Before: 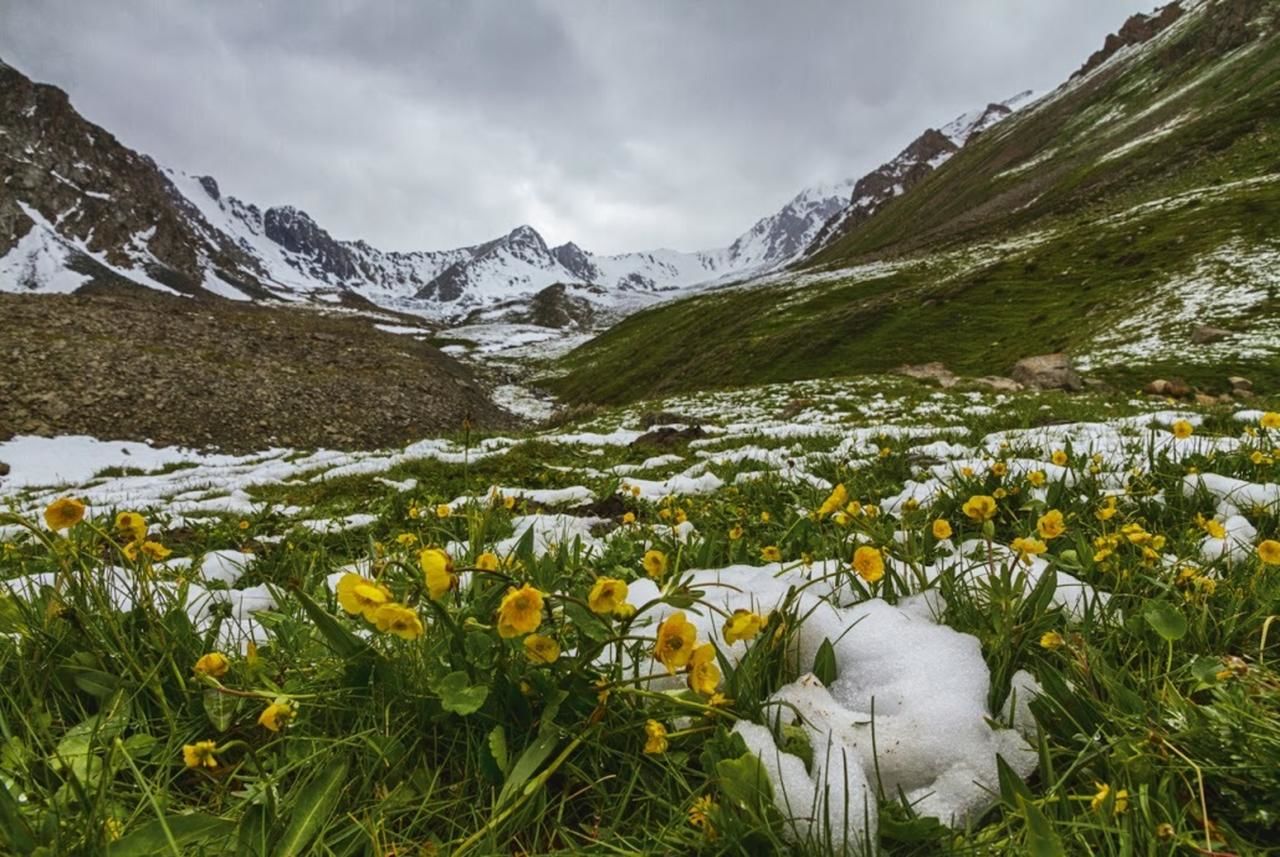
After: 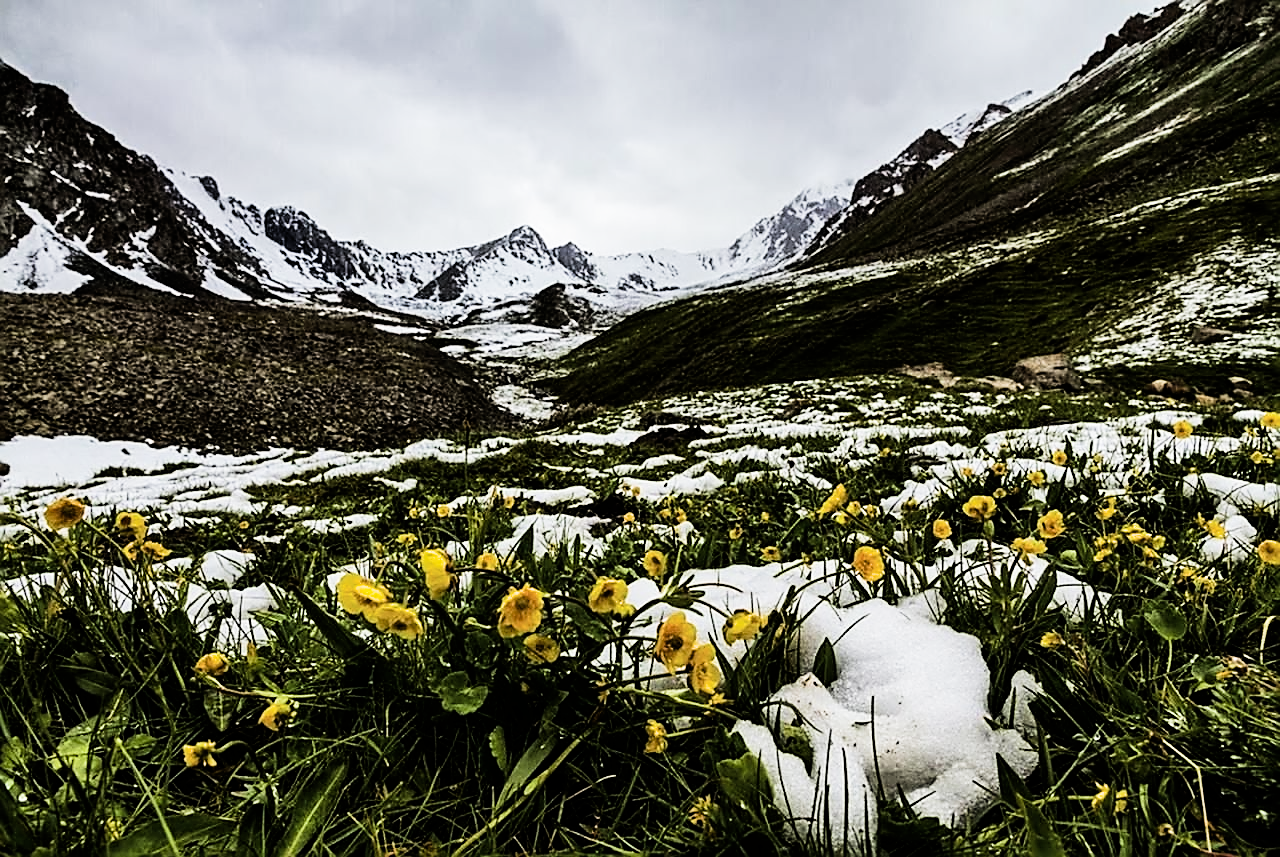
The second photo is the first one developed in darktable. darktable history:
sharpen: radius 1.4, amount 1.25, threshold 0.7
tone equalizer: -8 EV -0.75 EV, -7 EV -0.7 EV, -6 EV -0.6 EV, -5 EV -0.4 EV, -3 EV 0.4 EV, -2 EV 0.6 EV, -1 EV 0.7 EV, +0 EV 0.75 EV, edges refinement/feathering 500, mask exposure compensation -1.57 EV, preserve details no
filmic rgb: black relative exposure -5 EV, white relative exposure 3.5 EV, hardness 3.19, contrast 1.4, highlights saturation mix -50%
